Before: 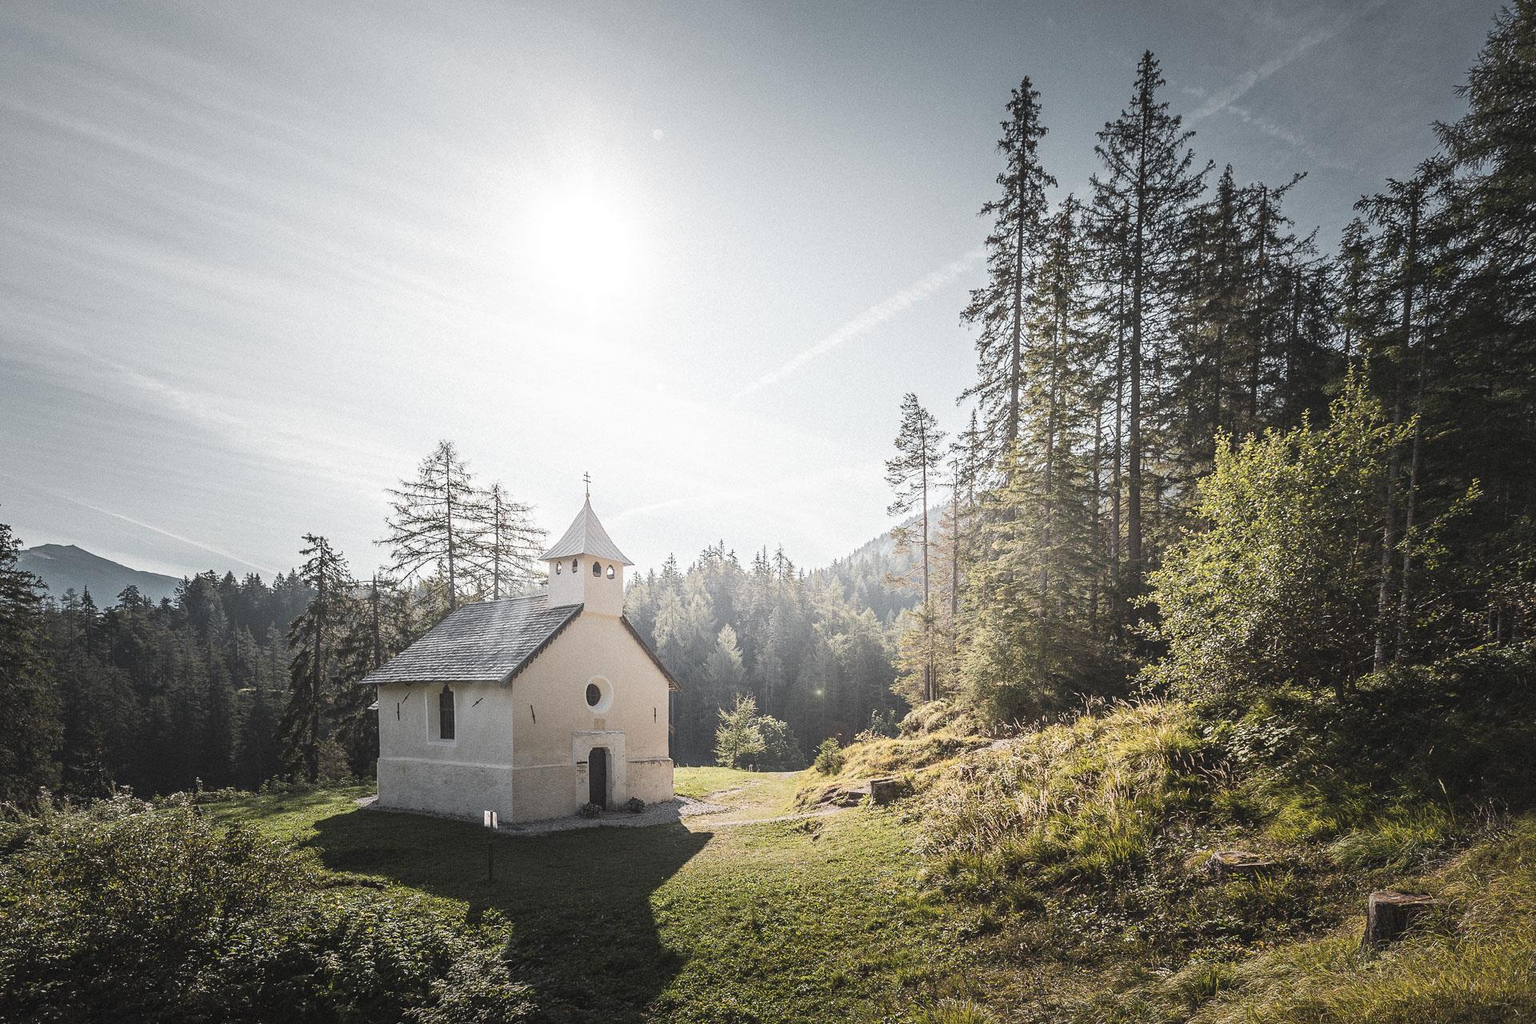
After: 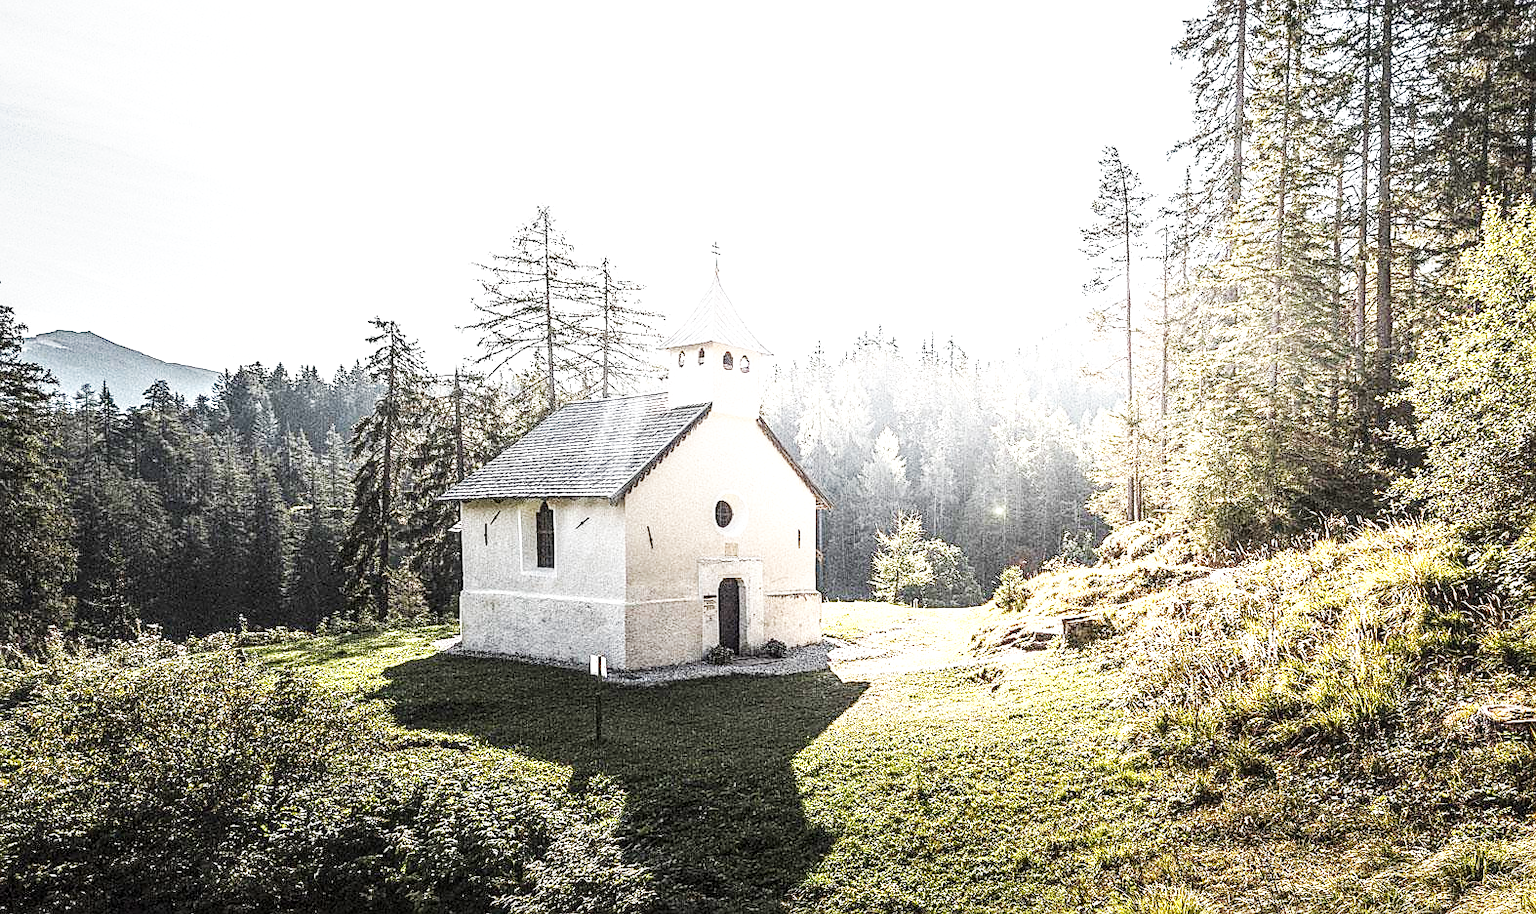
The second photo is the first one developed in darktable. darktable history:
base curve: curves: ch0 [(0, 0) (0.007, 0.004) (0.027, 0.03) (0.046, 0.07) (0.207, 0.54) (0.442, 0.872) (0.673, 0.972) (1, 1)], preserve colors none
exposure: black level correction 0.001, exposure 0.5 EV, compensate highlight preservation false
sharpen: on, module defaults
crop: top 26.723%, right 18.016%
local contrast: detail 150%
